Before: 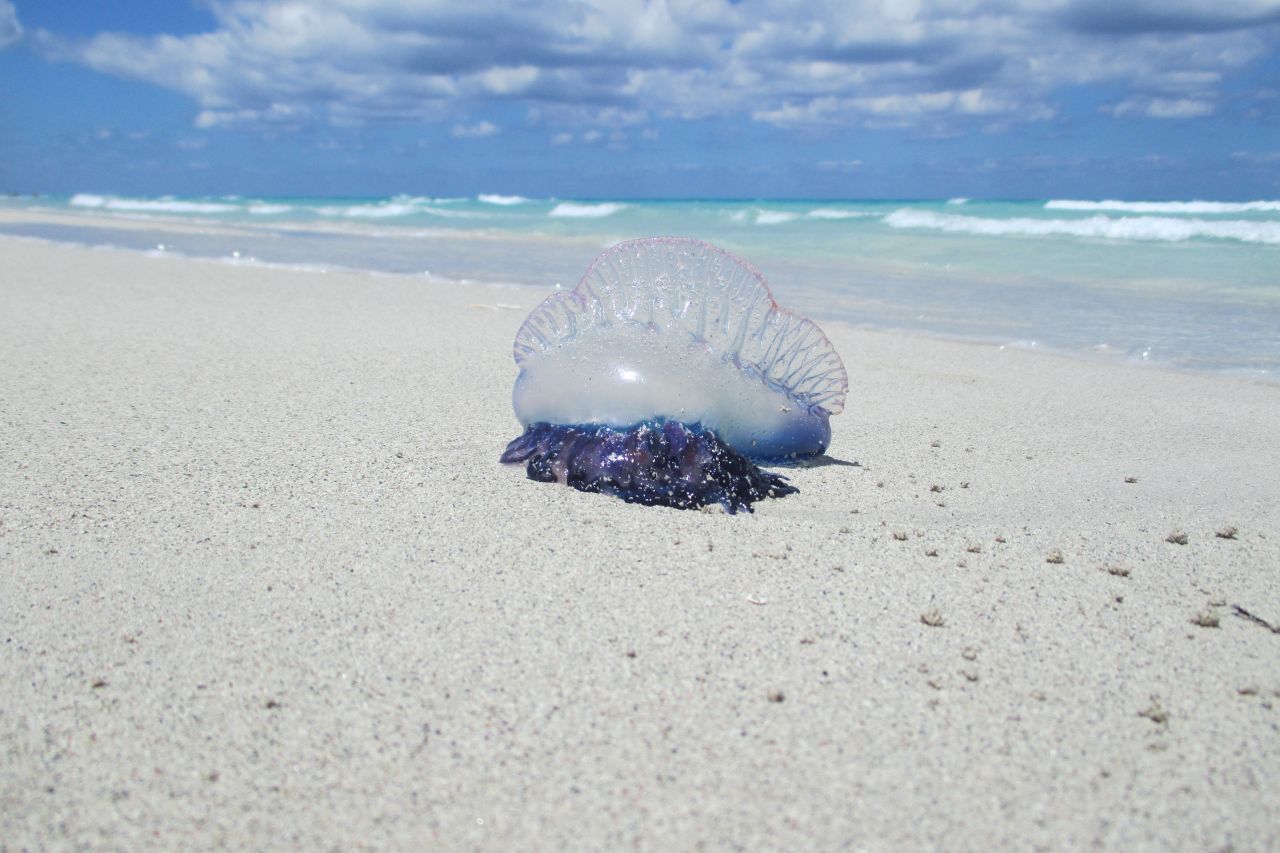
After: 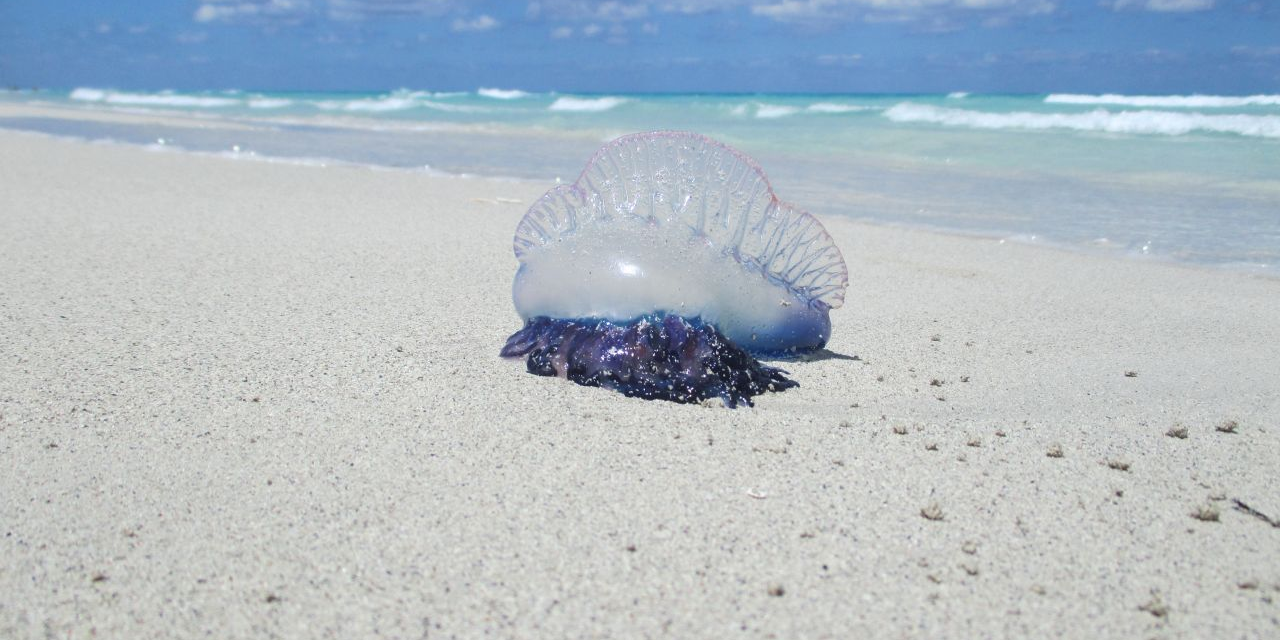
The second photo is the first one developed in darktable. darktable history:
crop and rotate: top 12.513%, bottom 12.434%
